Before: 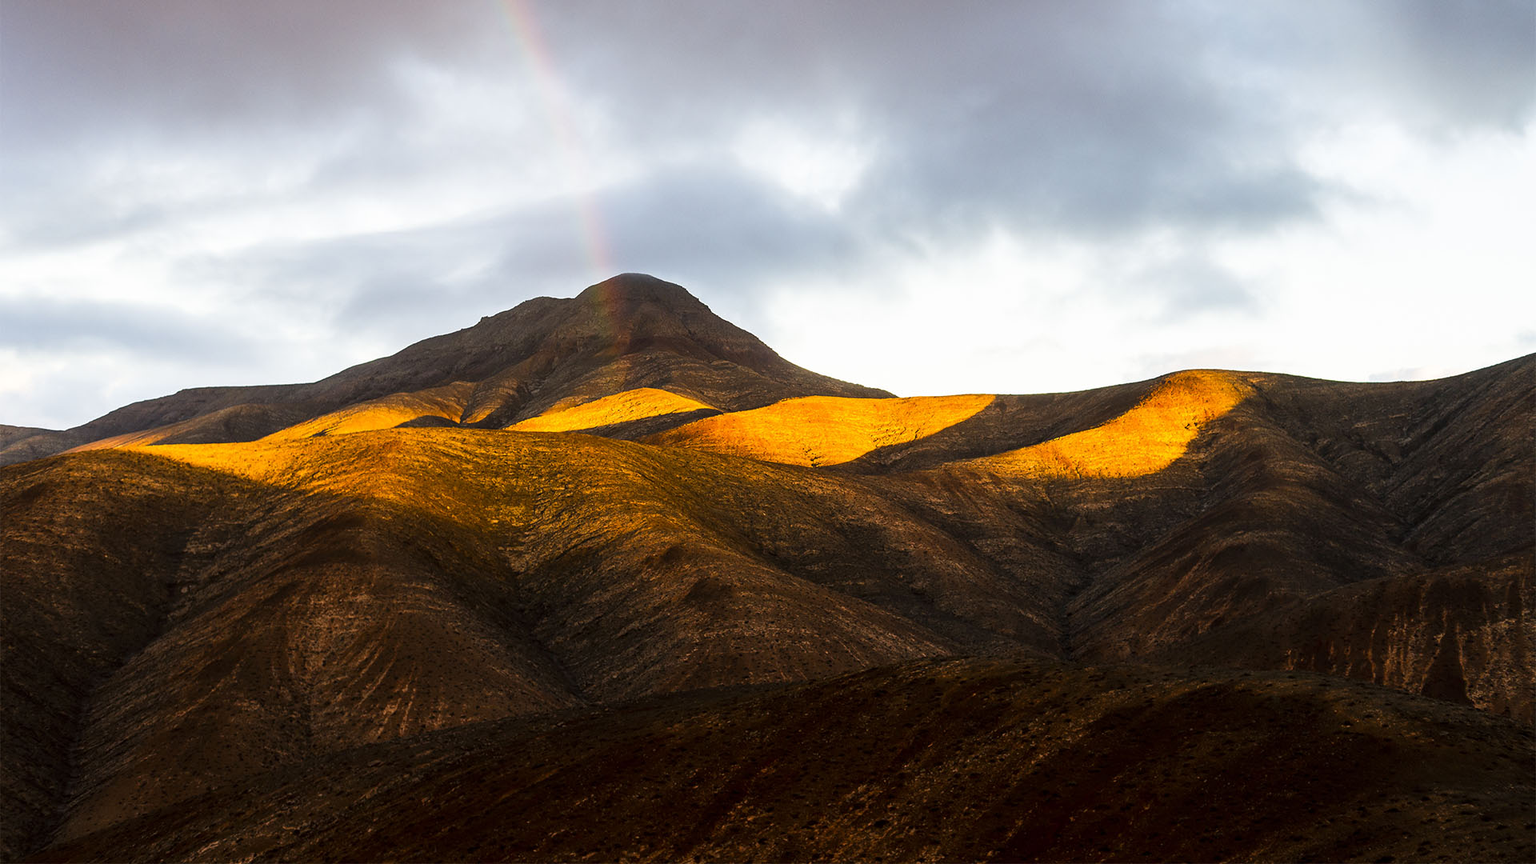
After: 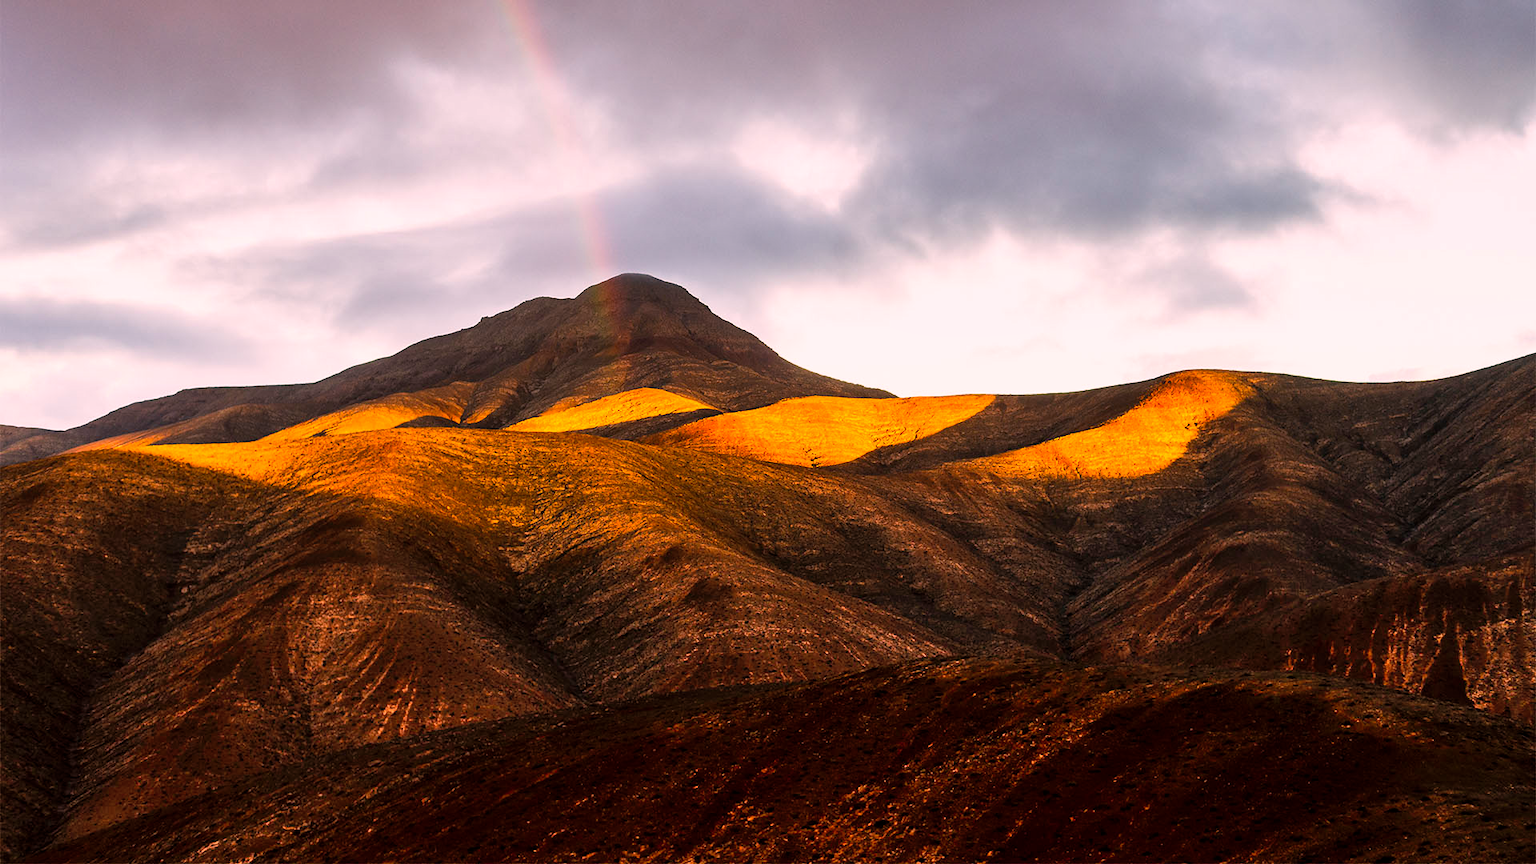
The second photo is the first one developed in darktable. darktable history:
shadows and highlights: soften with gaussian
color correction: highlights a* 14.52, highlights b* 4.84
